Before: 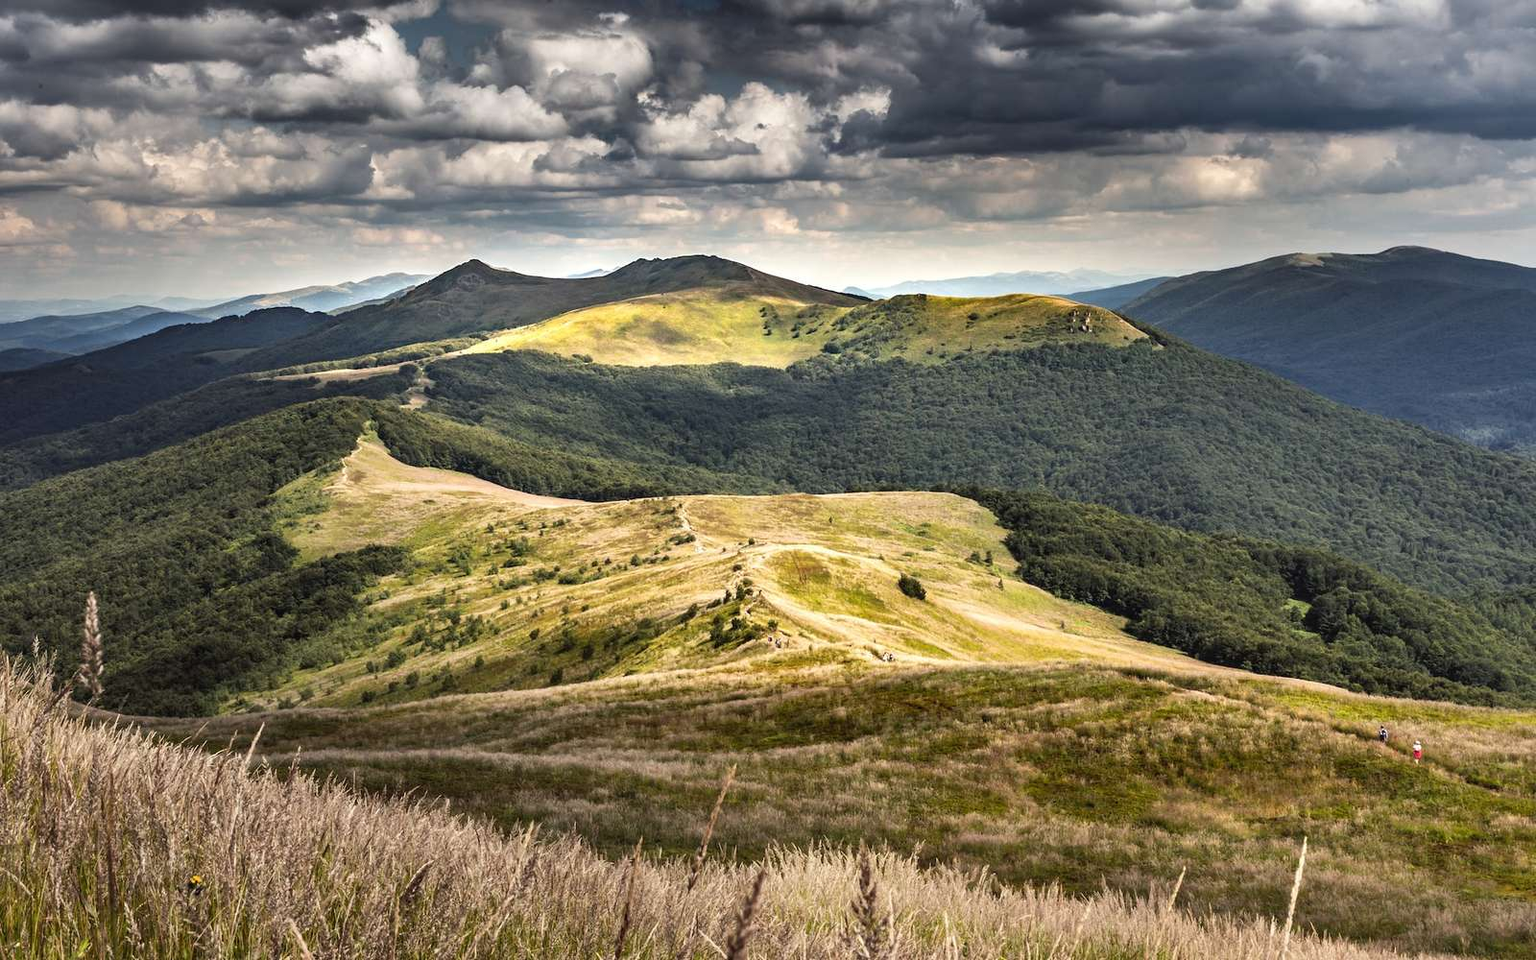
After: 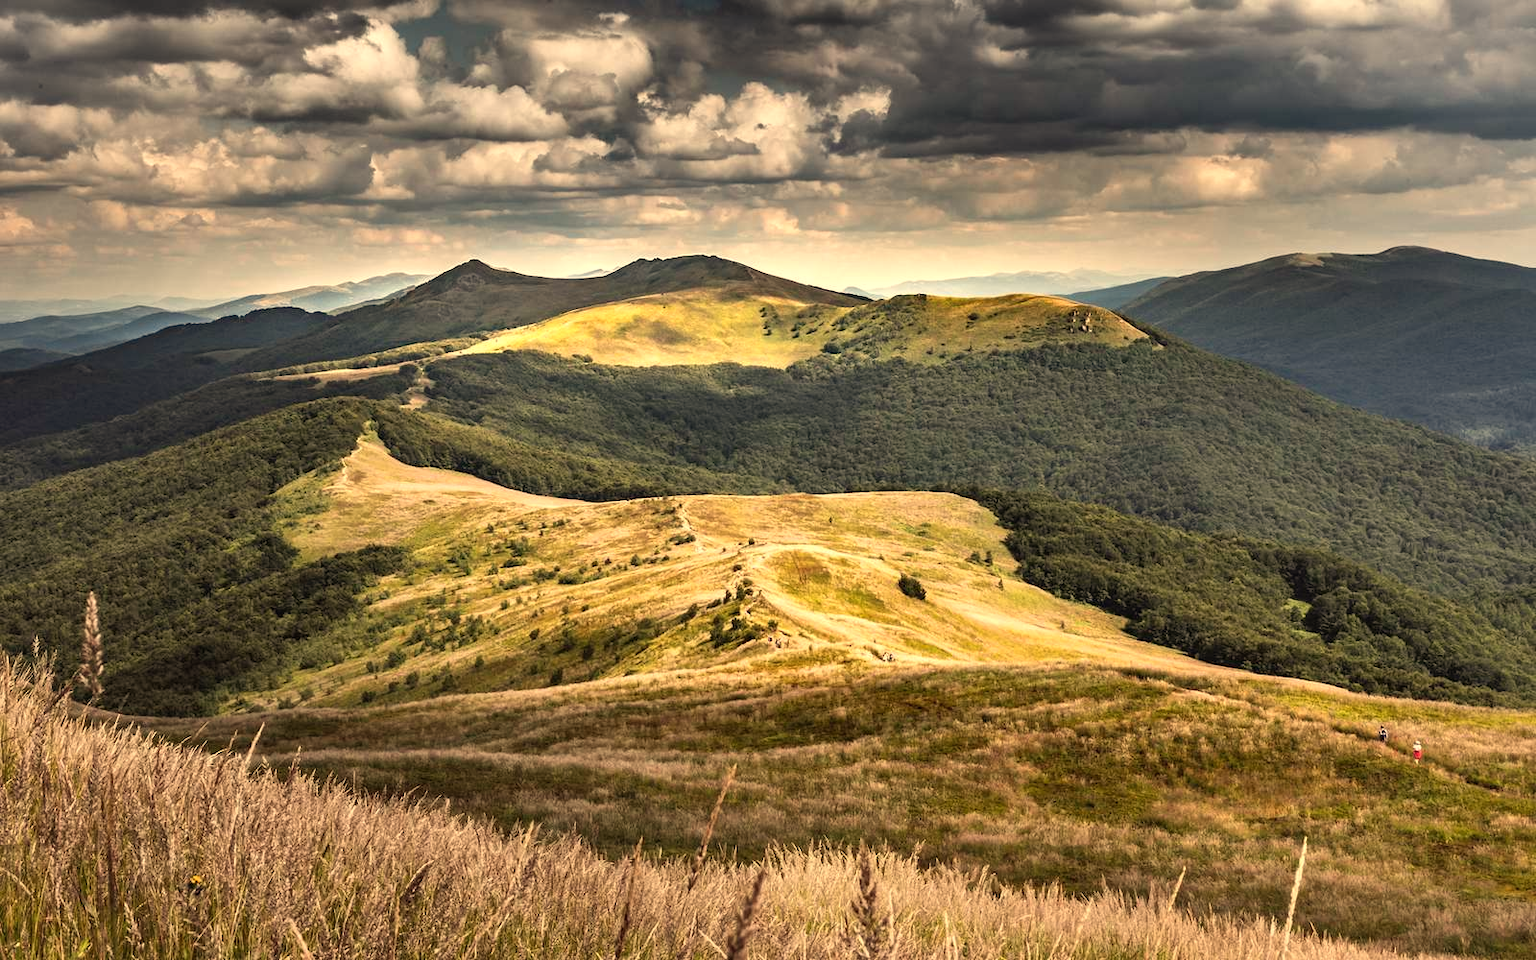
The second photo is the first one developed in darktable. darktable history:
white balance: red 1.123, blue 0.83
